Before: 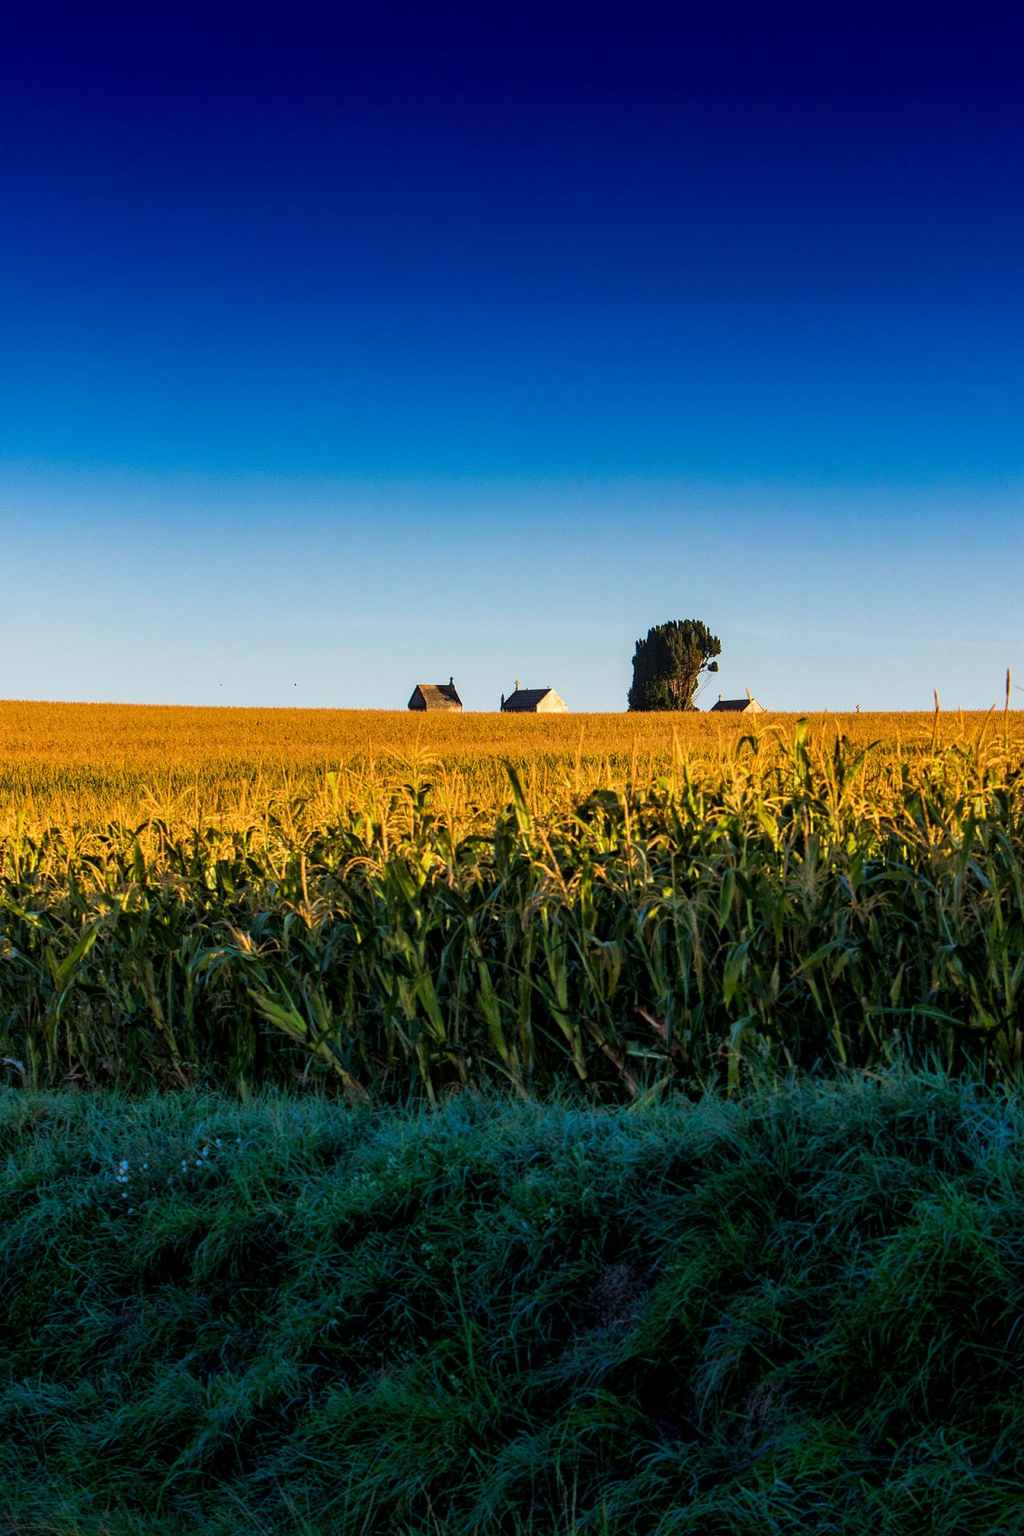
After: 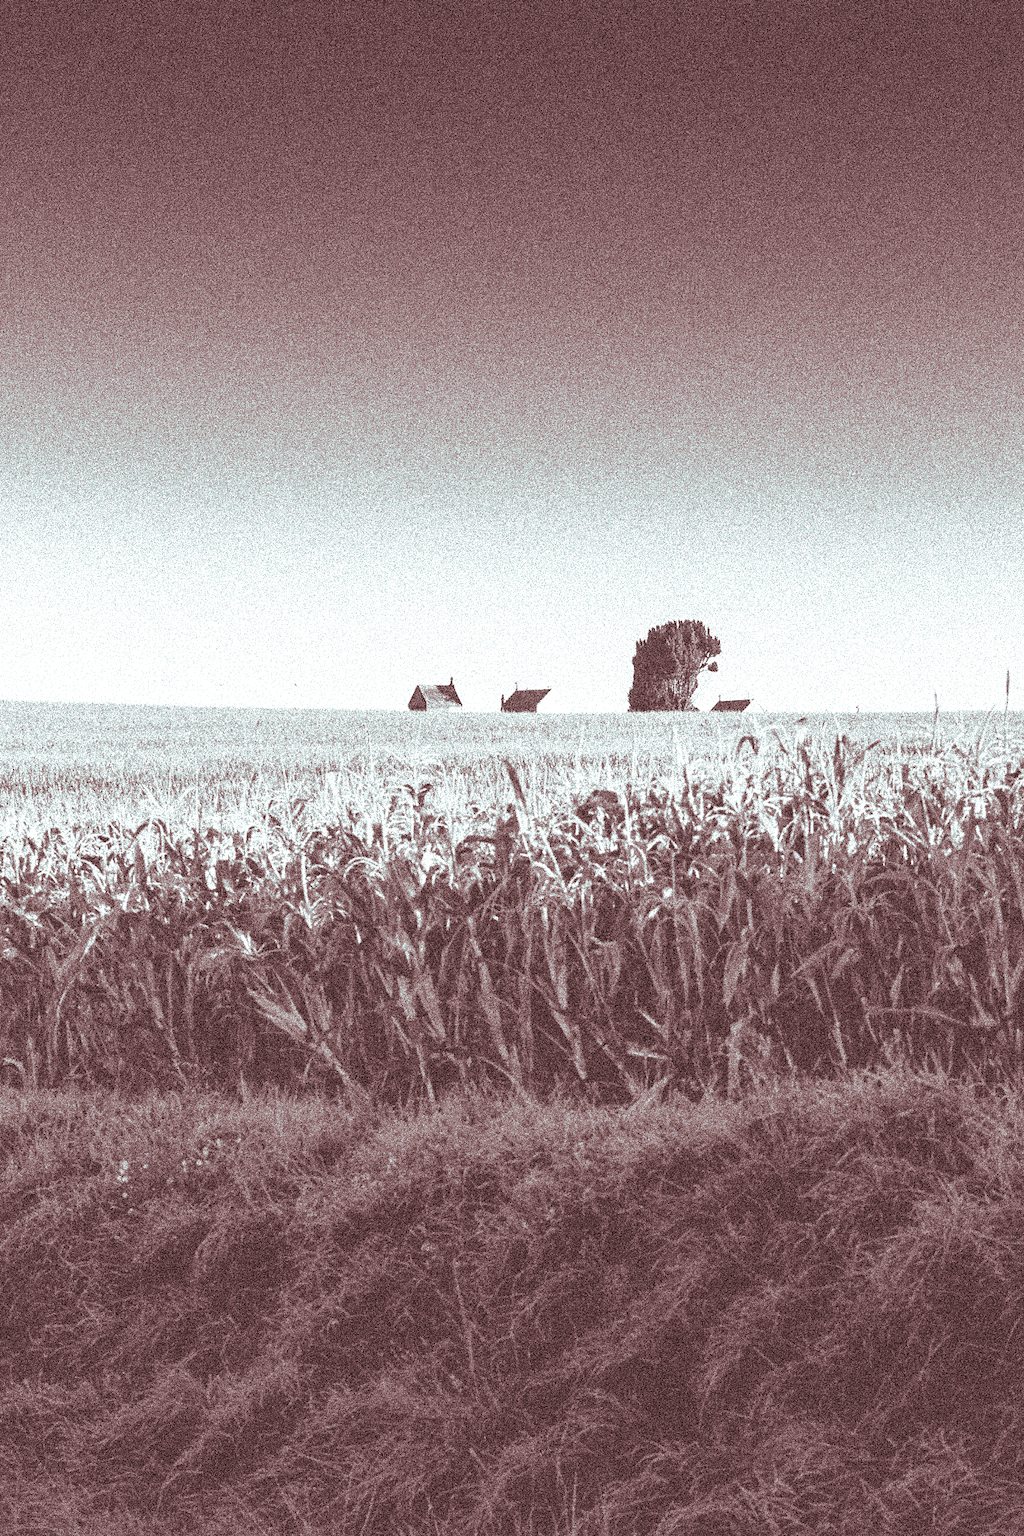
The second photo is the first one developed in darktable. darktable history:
monochrome: a -74.22, b 78.2
colorize: hue 34.49°, saturation 35.33%, source mix 100%, lightness 55%, version 1
exposure: compensate highlight preservation false
grain: coarseness 3.75 ISO, strength 100%, mid-tones bias 0%
split-toning: shadows › saturation 0.3, highlights › hue 180°, highlights › saturation 0.3, compress 0%
